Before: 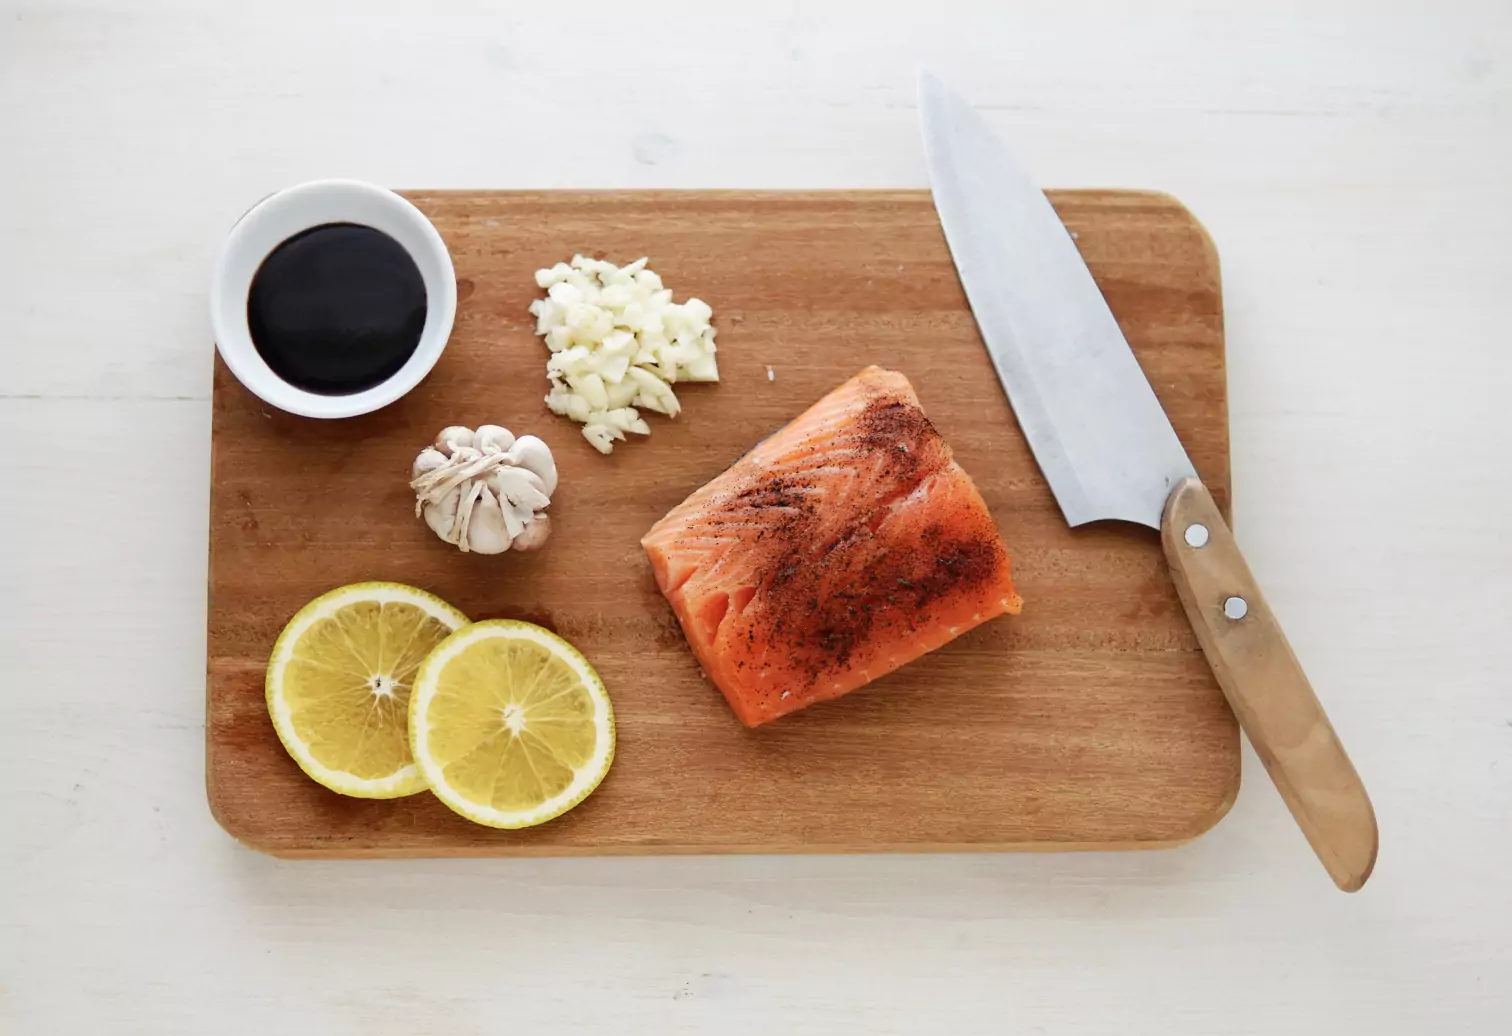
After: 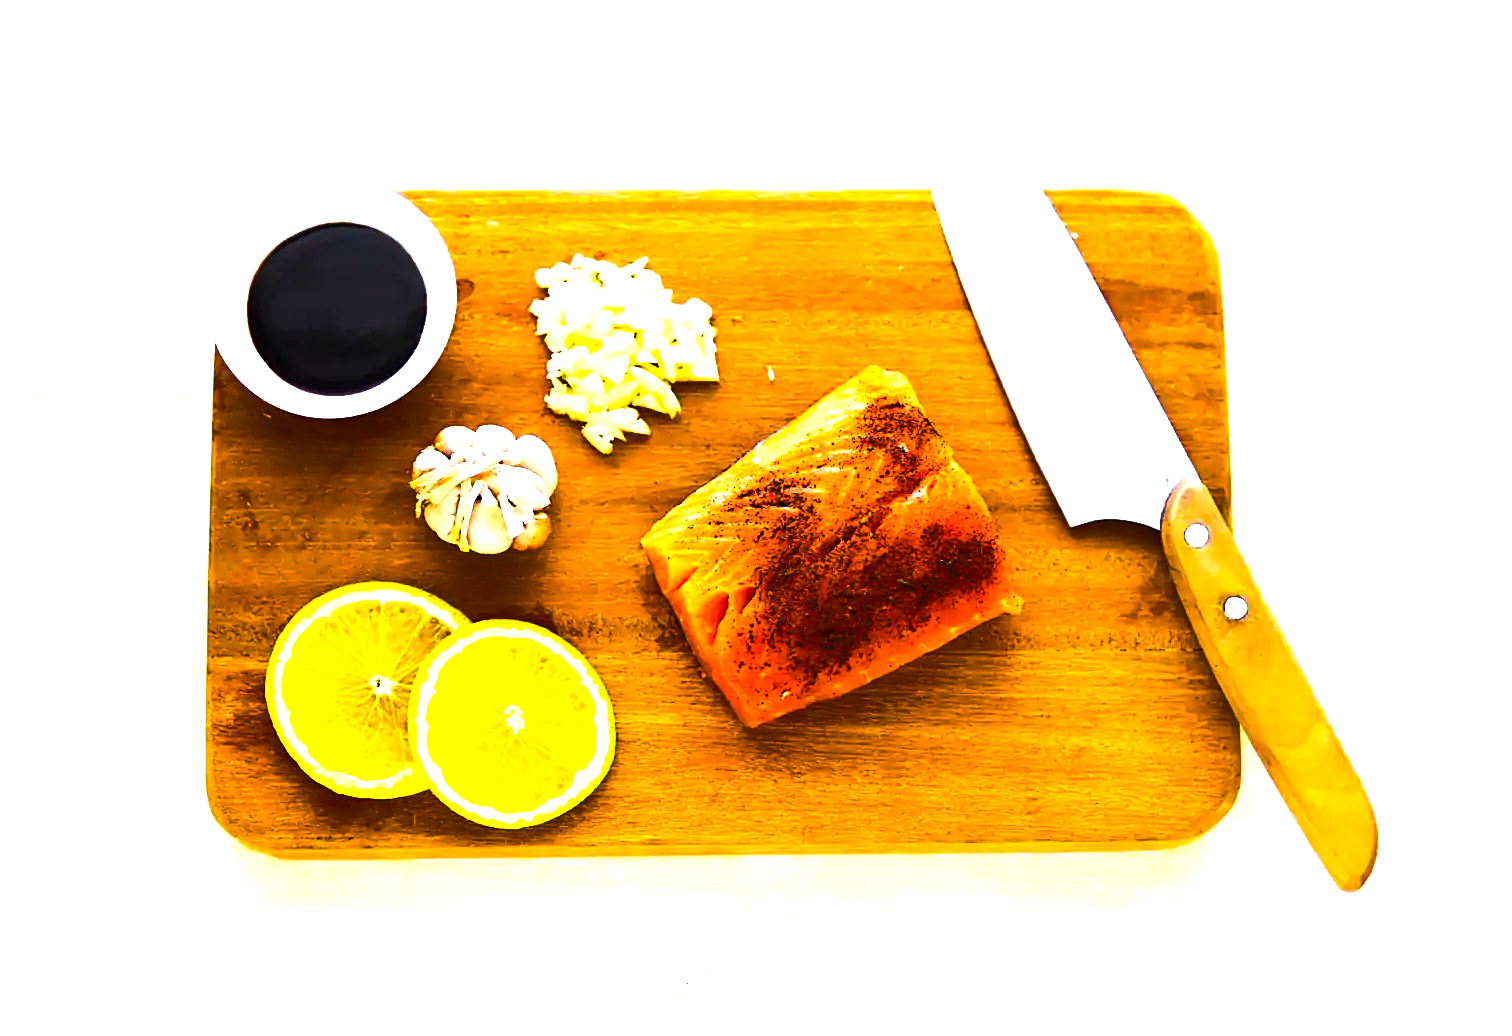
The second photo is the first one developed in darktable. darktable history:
color balance rgb: linear chroma grading › global chroma 40.15%, perceptual saturation grading › global saturation 60.58%, perceptual saturation grading › highlights 20.44%, perceptual saturation grading › shadows -50.36%, perceptual brilliance grading › highlights 2.19%, perceptual brilliance grading › mid-tones -50.36%, perceptual brilliance grading › shadows -50.36%
sharpen: on, module defaults
exposure: black level correction 0, exposure 1.45 EV, compensate exposure bias true, compensate highlight preservation false
